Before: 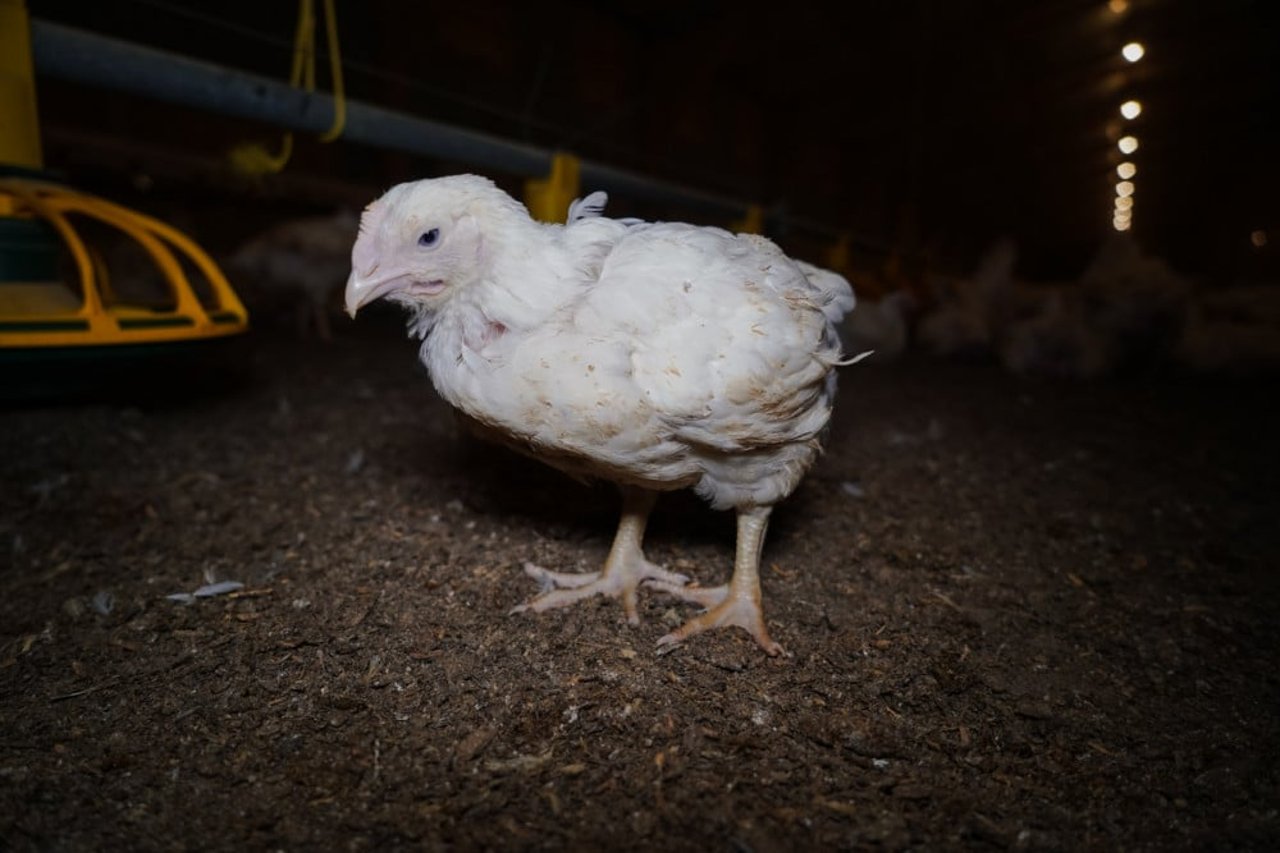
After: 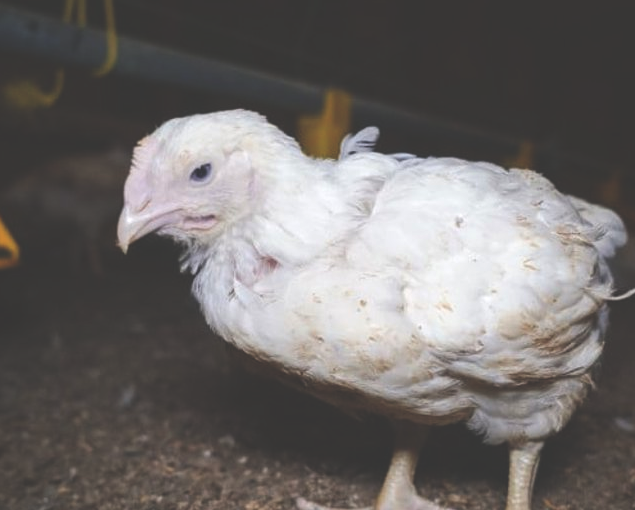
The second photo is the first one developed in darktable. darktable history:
levels: white 99.89%, levels [0, 0.43, 0.859]
crop: left 17.816%, top 7.653%, right 32.552%, bottom 32.48%
exposure: black level correction -0.028, compensate highlight preservation false
tone equalizer: on, module defaults
